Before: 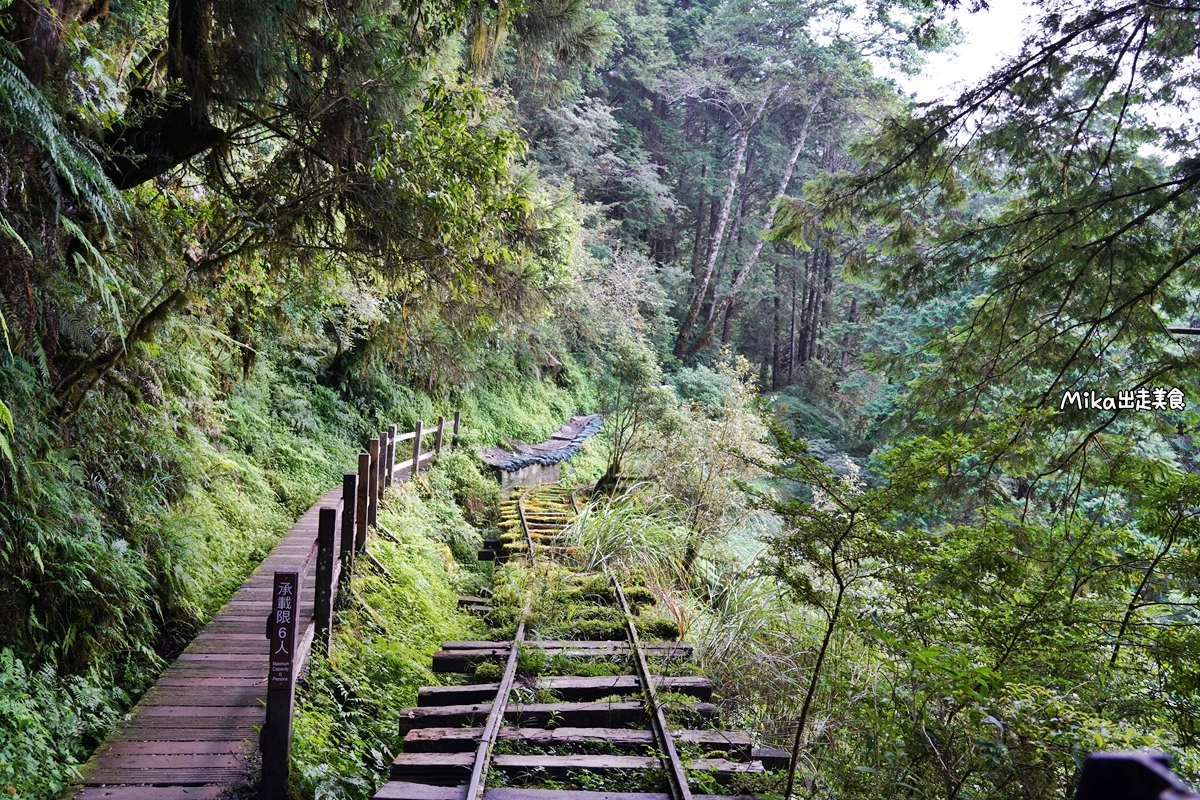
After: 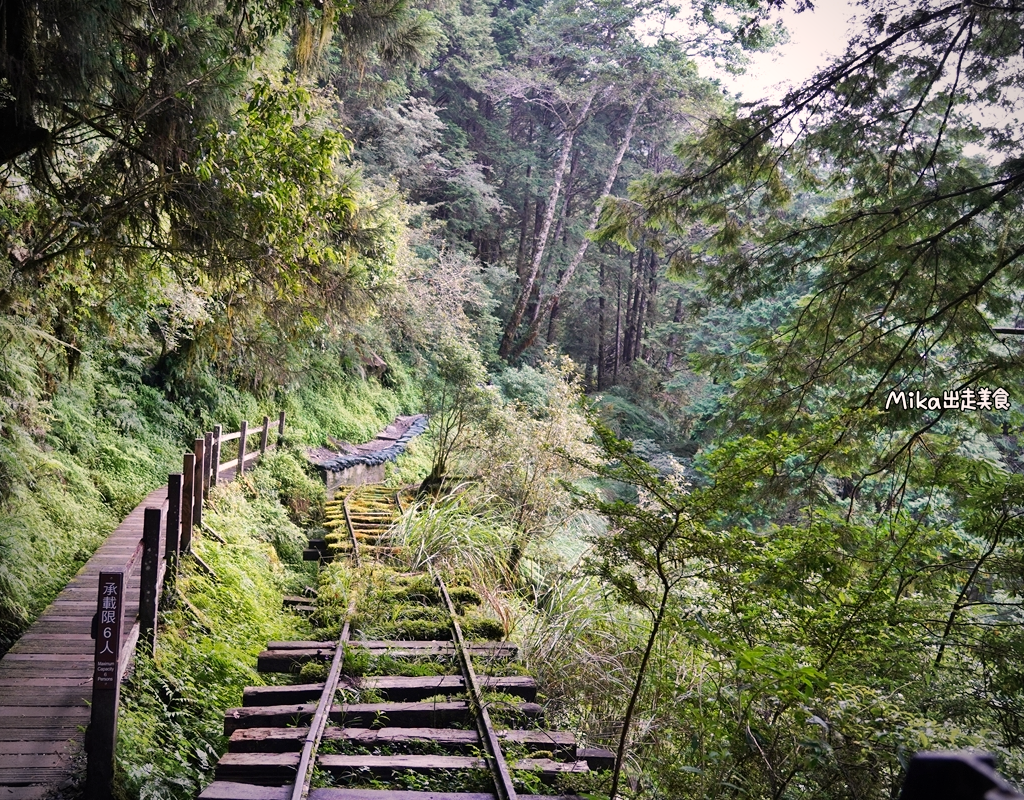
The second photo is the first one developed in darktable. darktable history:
crop and rotate: left 14.584%
vignetting: on, module defaults
color correction: highlights a* 5.81, highlights b* 4.84
